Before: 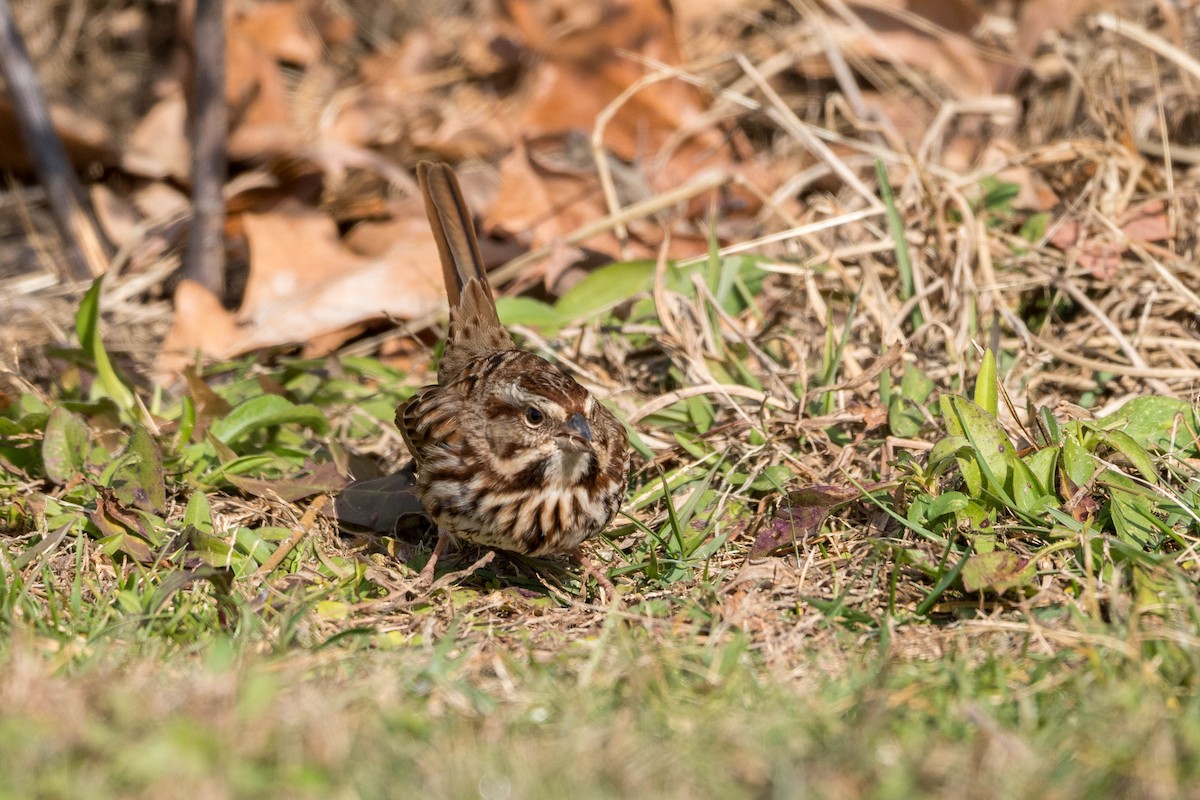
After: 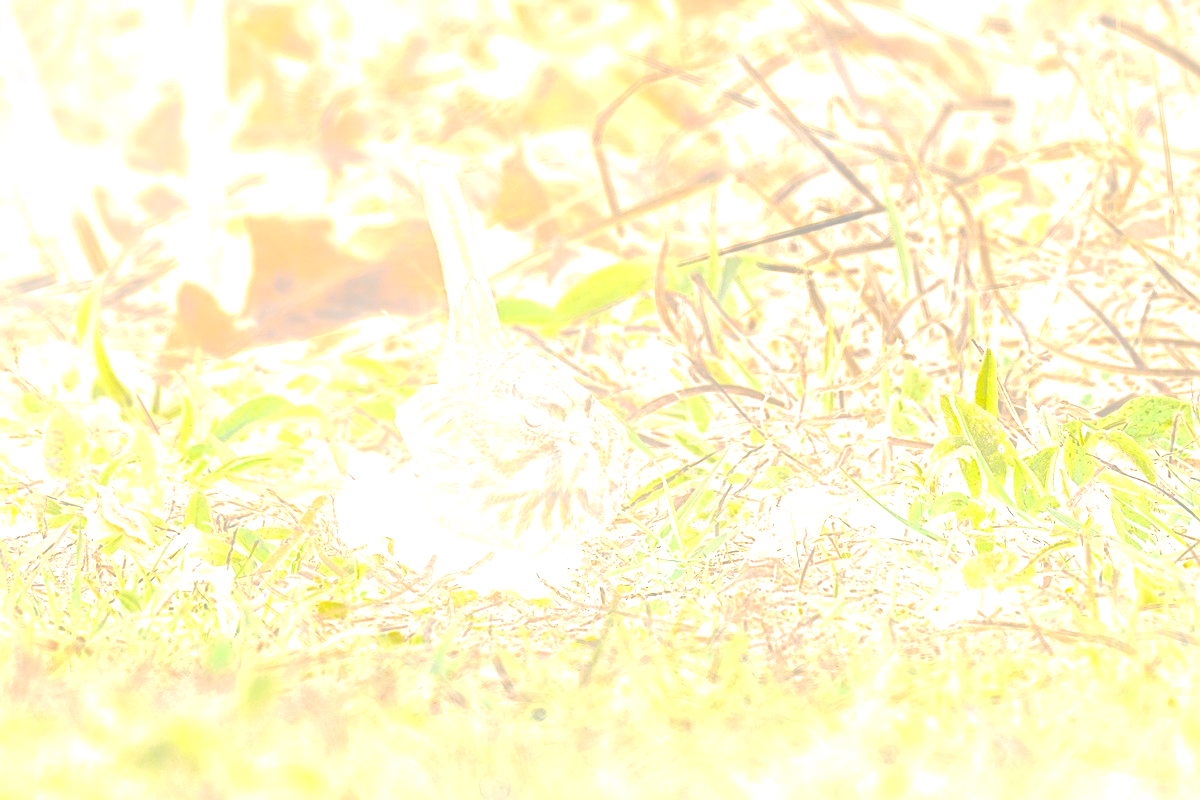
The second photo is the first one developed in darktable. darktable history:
sharpen: on, module defaults
exposure: black level correction 0, exposure 1.2 EV, compensate exposure bias true, compensate highlight preservation false
rotate and perspective: automatic cropping off
bloom: size 25%, threshold 5%, strength 90%
